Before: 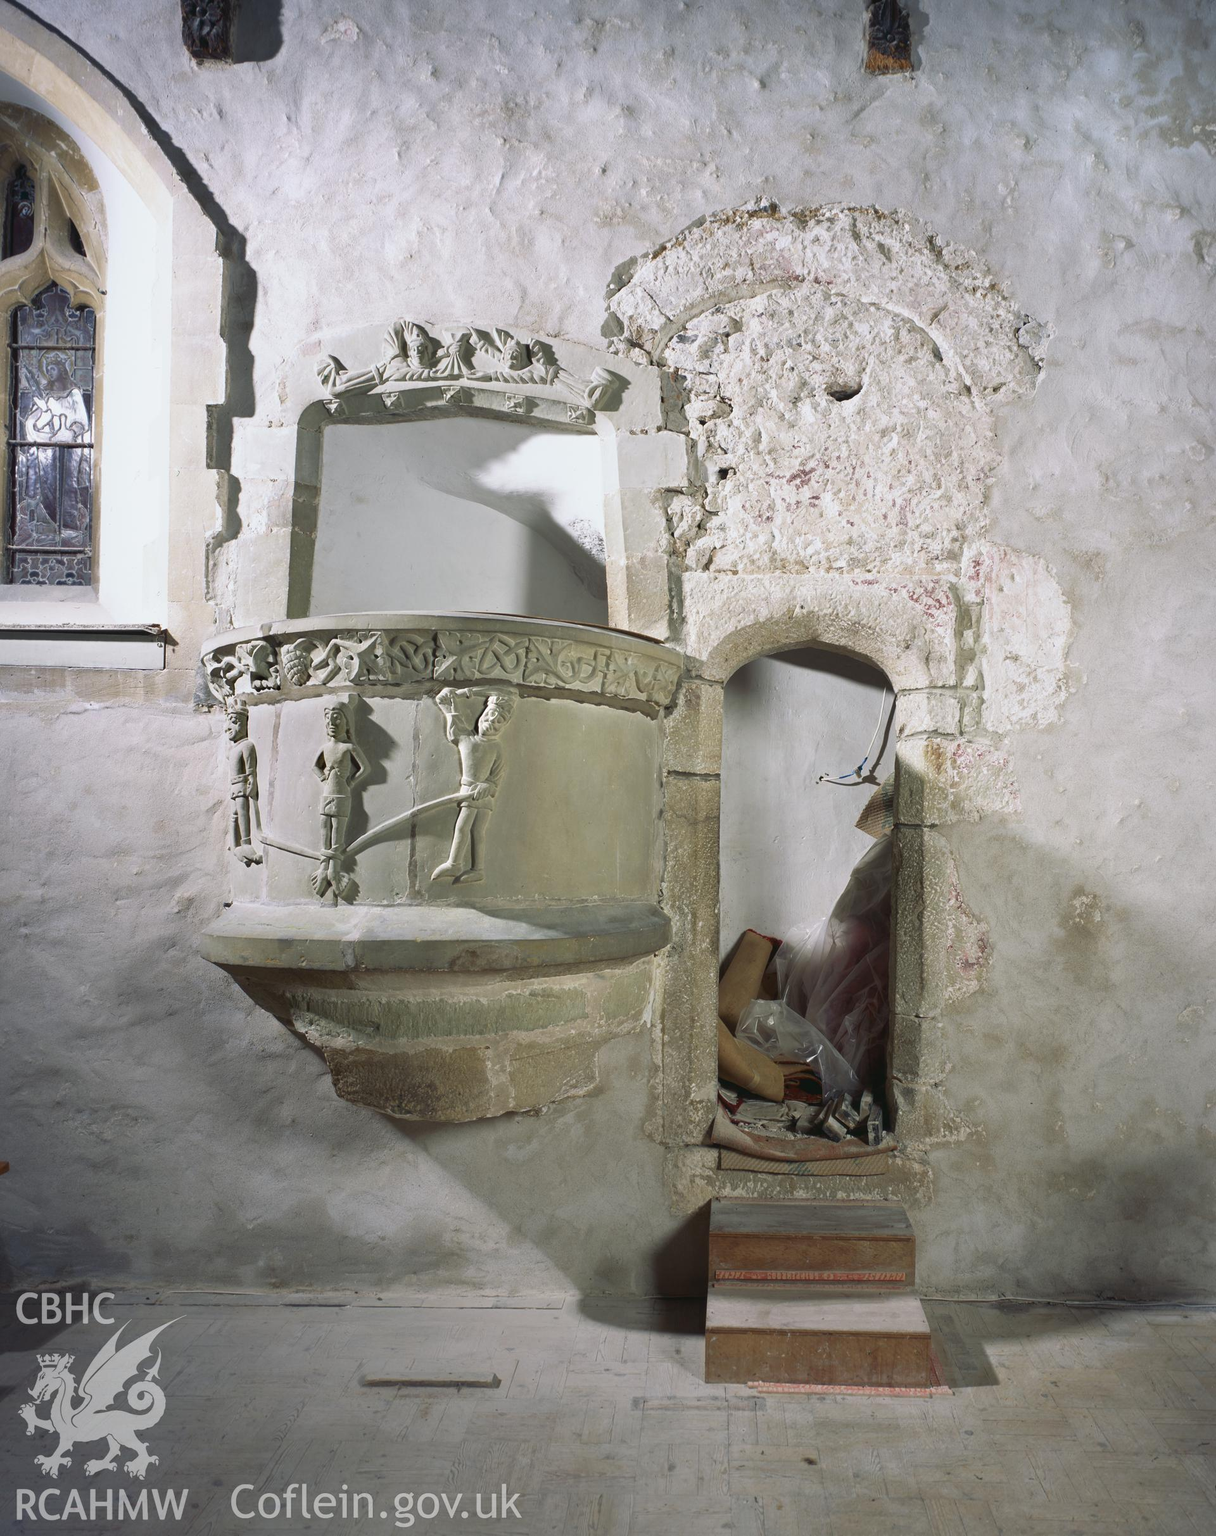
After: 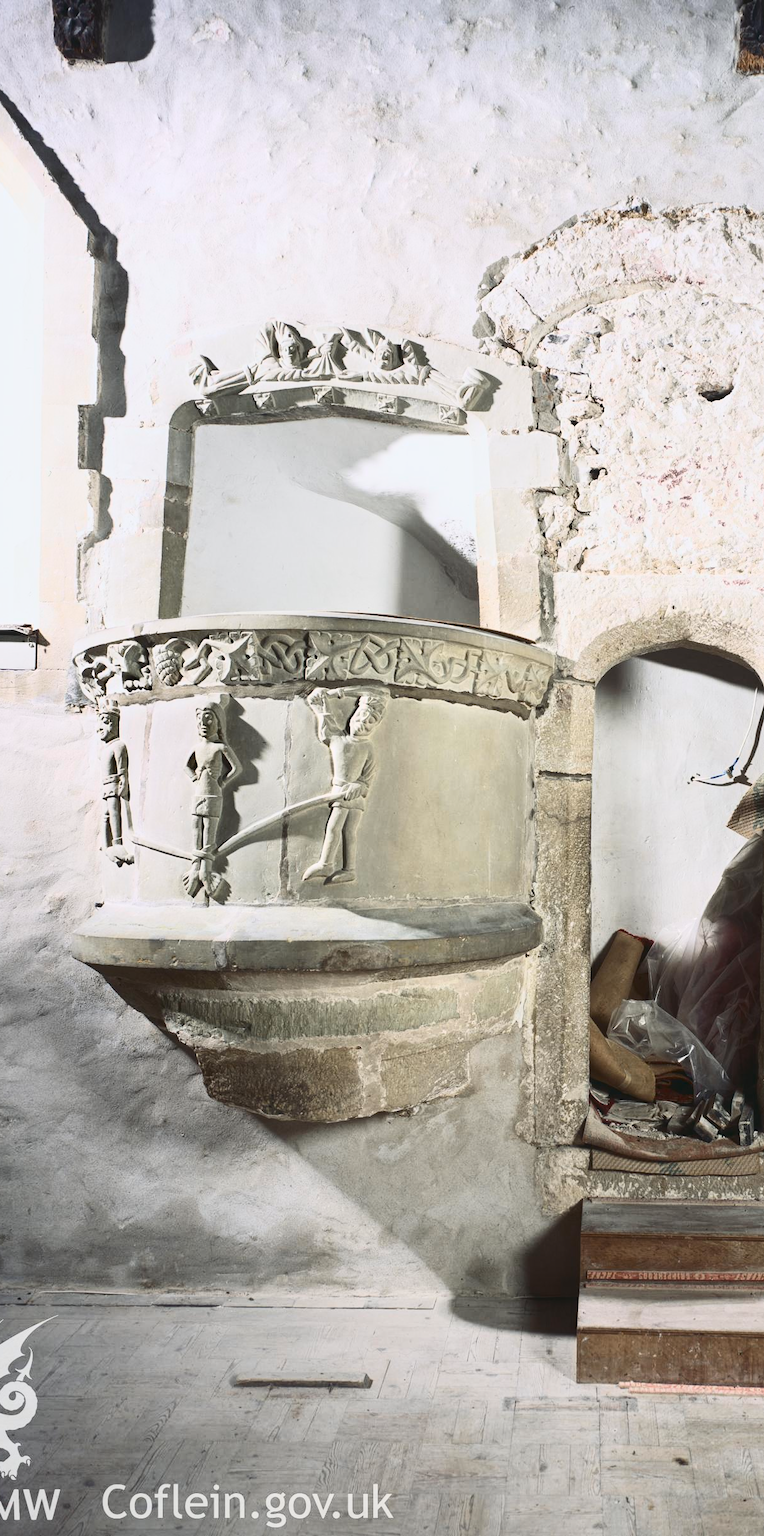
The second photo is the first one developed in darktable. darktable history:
local contrast: highlights 101%, shadows 99%, detail 120%, midtone range 0.2
crop: left 10.585%, right 26.509%
contrast brightness saturation: contrast 0.39, brightness 0.11
tone curve: curves: ch0 [(0, 0.047) (0.199, 0.263) (0.47, 0.555) (0.805, 0.839) (1, 0.962)], color space Lab, independent channels, preserve colors none
